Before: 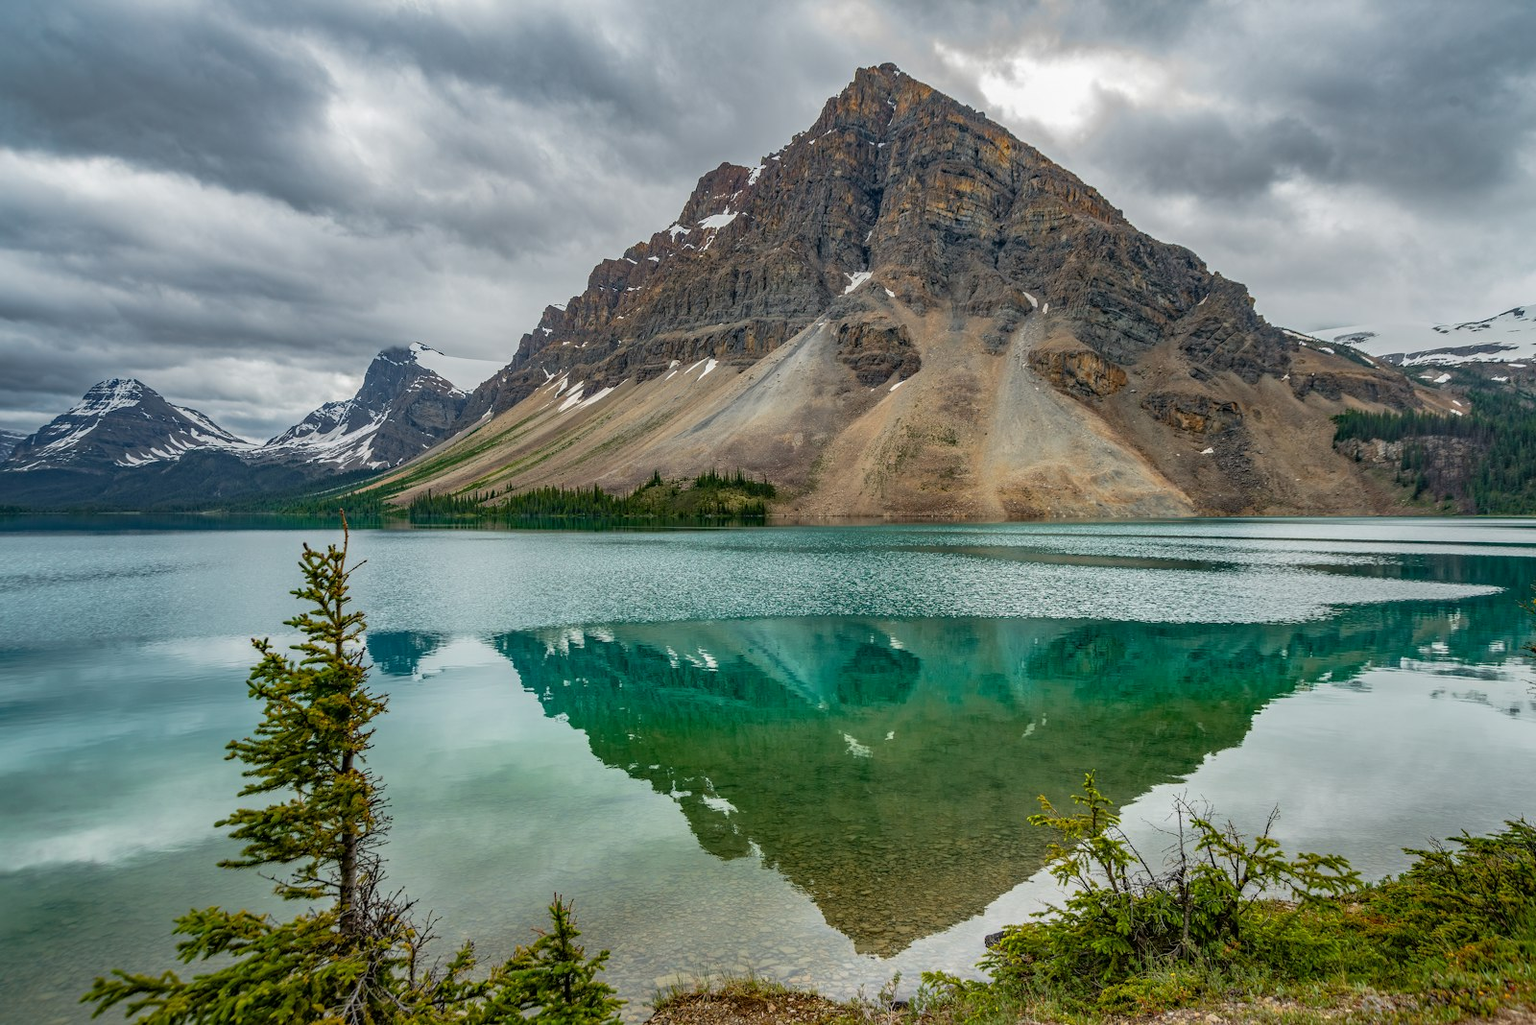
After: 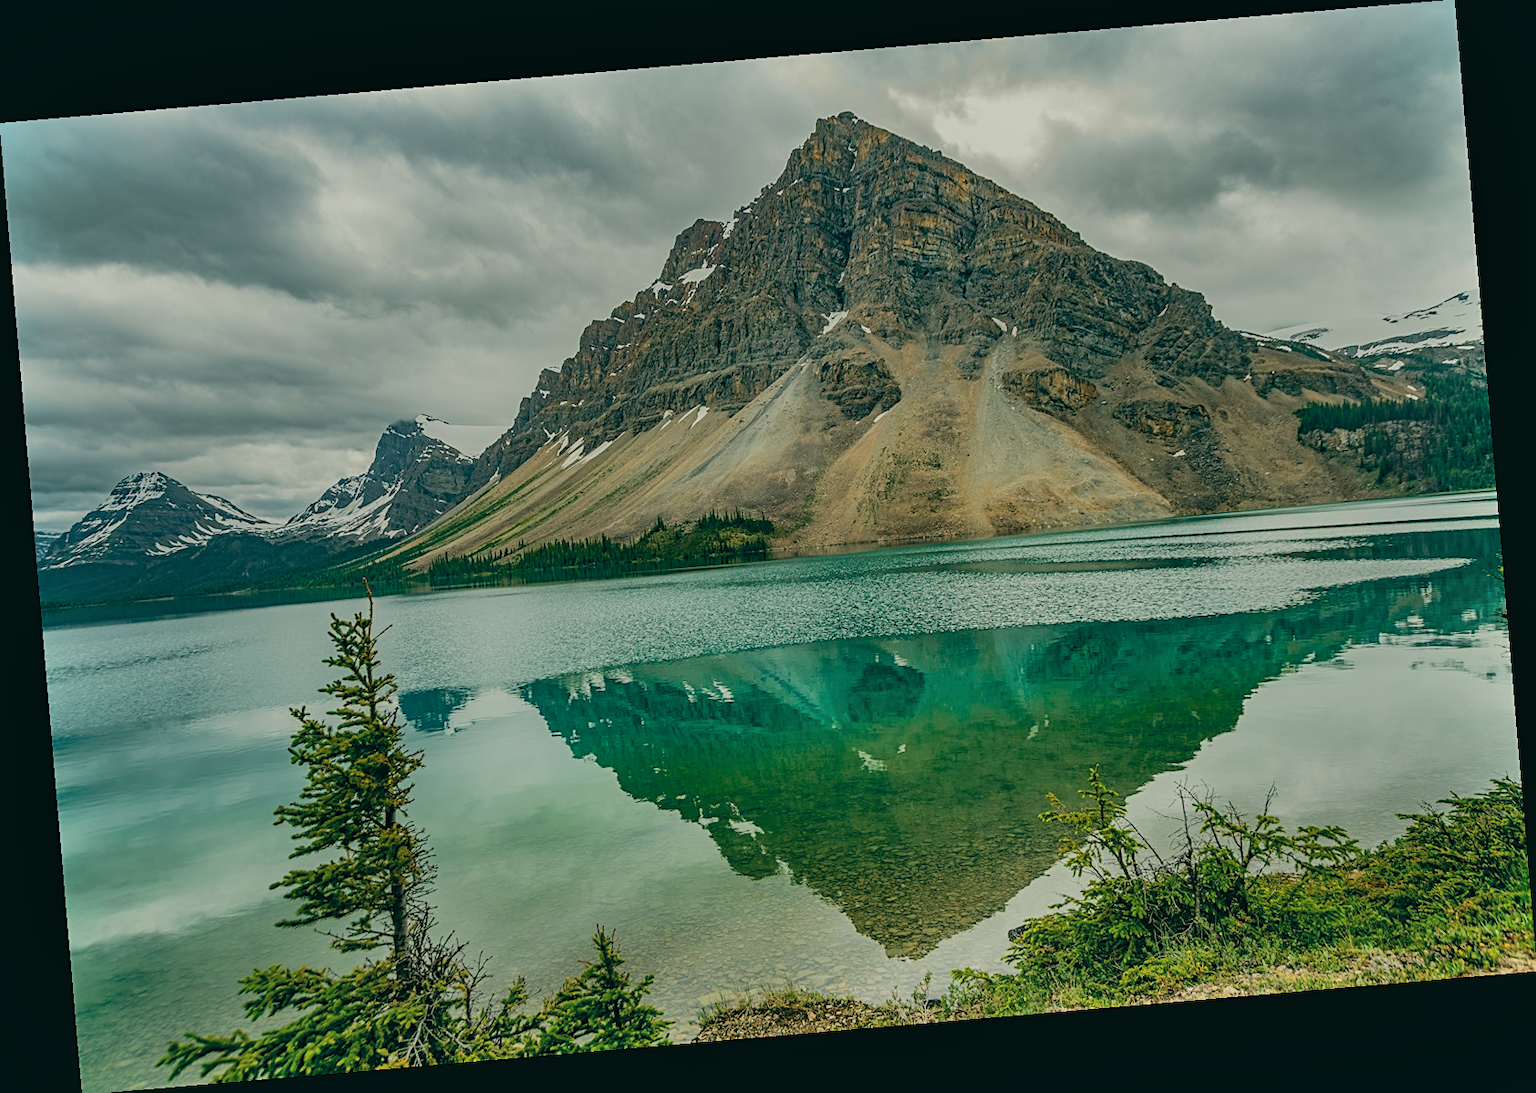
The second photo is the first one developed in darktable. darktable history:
color balance: lift [1.005, 0.99, 1.007, 1.01], gamma [1, 1.034, 1.032, 0.966], gain [0.873, 1.055, 1.067, 0.933]
shadows and highlights: soften with gaussian
filmic rgb: black relative exposure -7.65 EV, white relative exposure 4.56 EV, hardness 3.61
contrast equalizer: y [[0.5, 0.5, 0.472, 0.5, 0.5, 0.5], [0.5 ×6], [0.5 ×6], [0 ×6], [0 ×6]]
exposure: compensate highlight preservation false
rotate and perspective: rotation -4.86°, automatic cropping off
sharpen: on, module defaults
